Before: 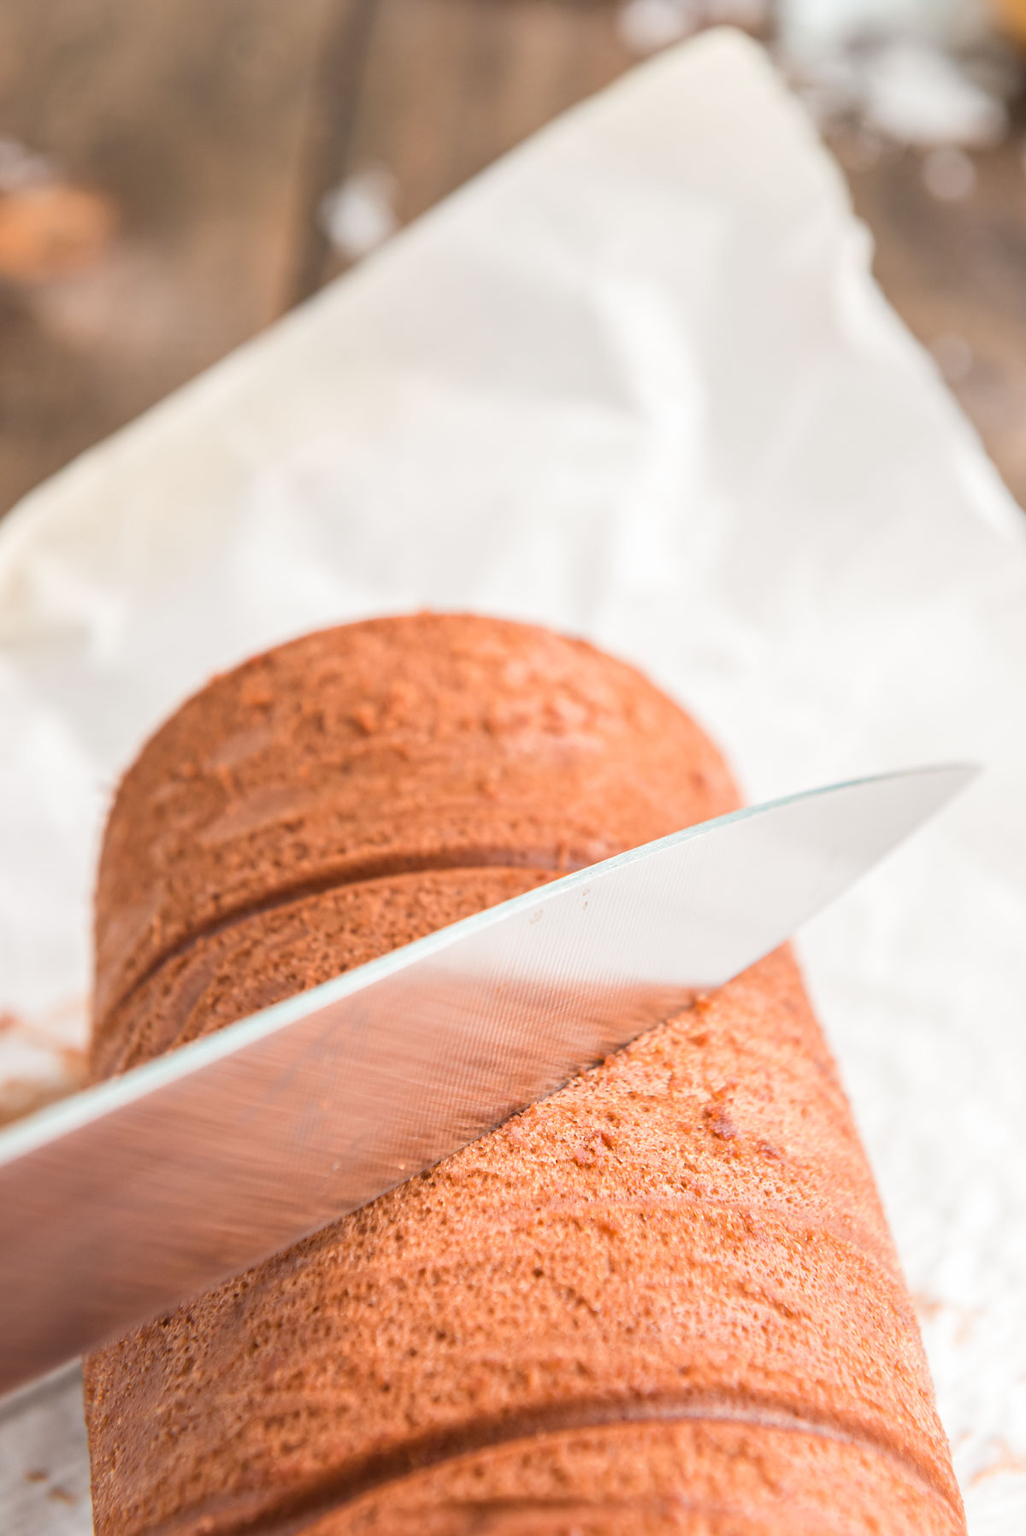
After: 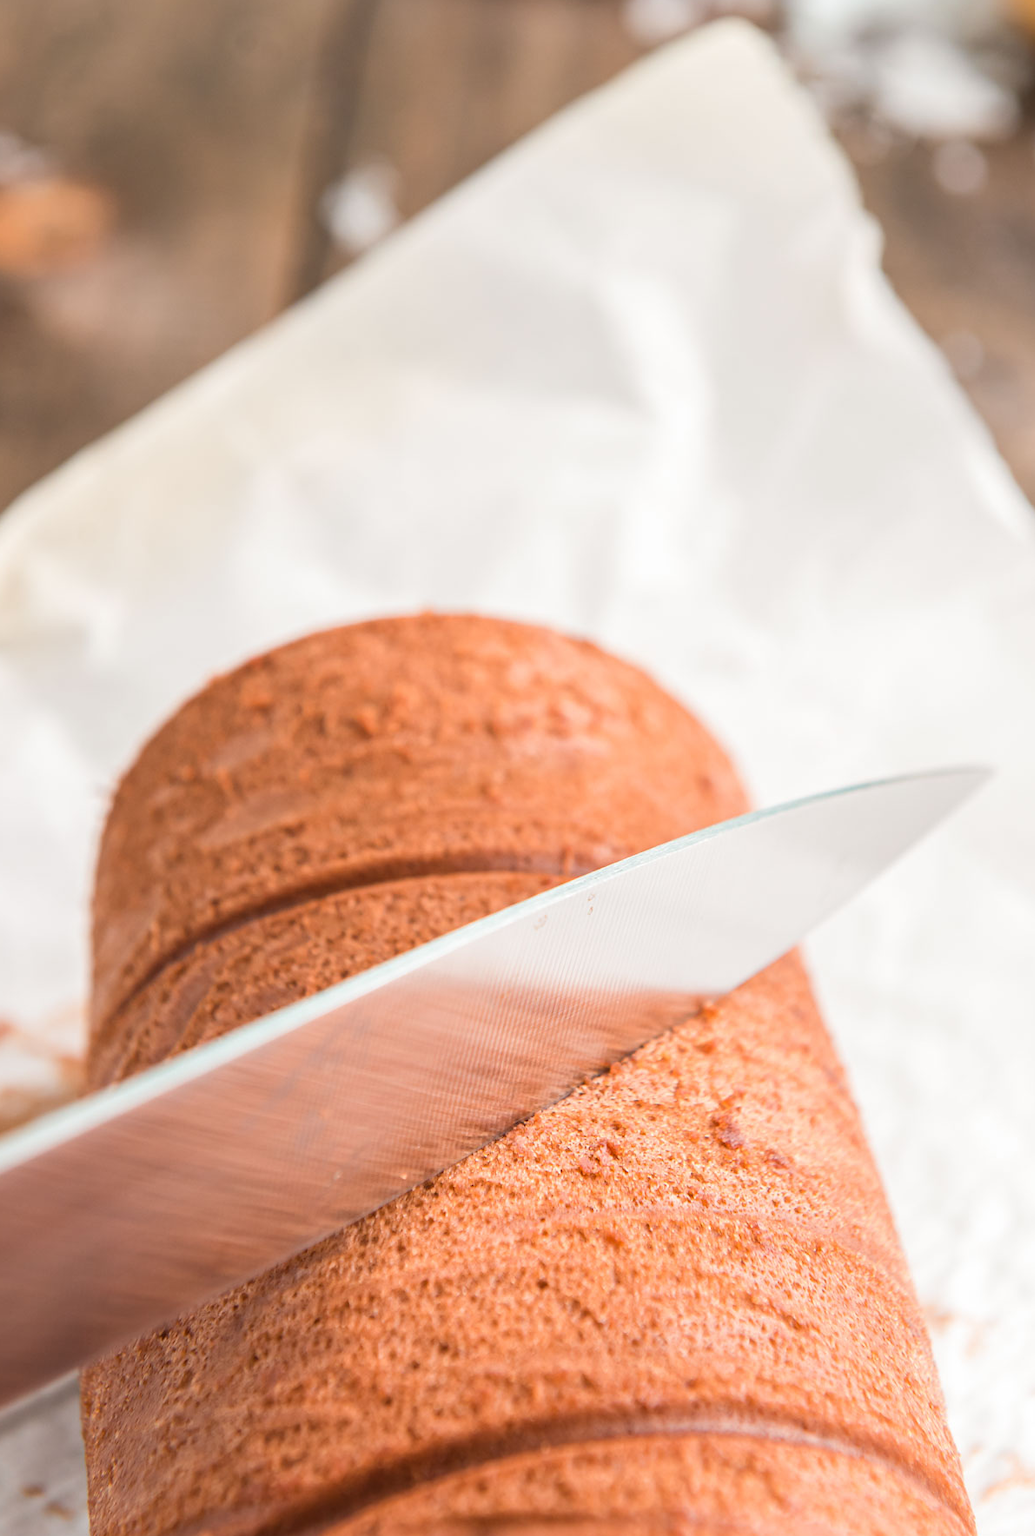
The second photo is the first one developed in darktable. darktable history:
crop: left 0.456%, top 0.664%, right 0.192%, bottom 0.908%
